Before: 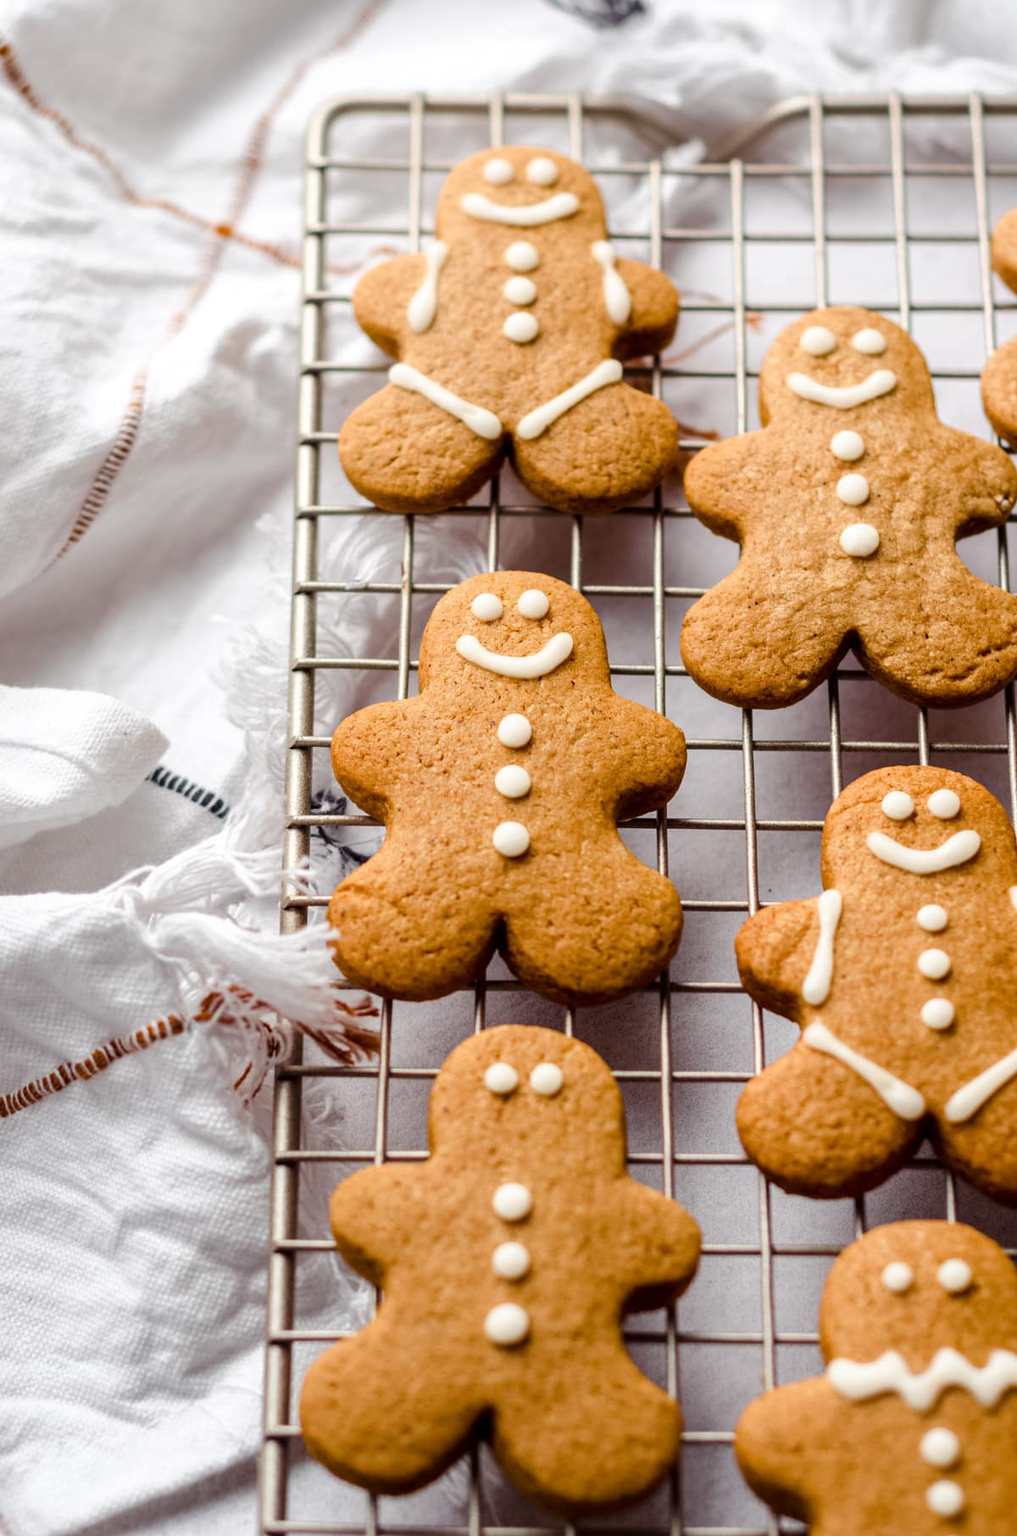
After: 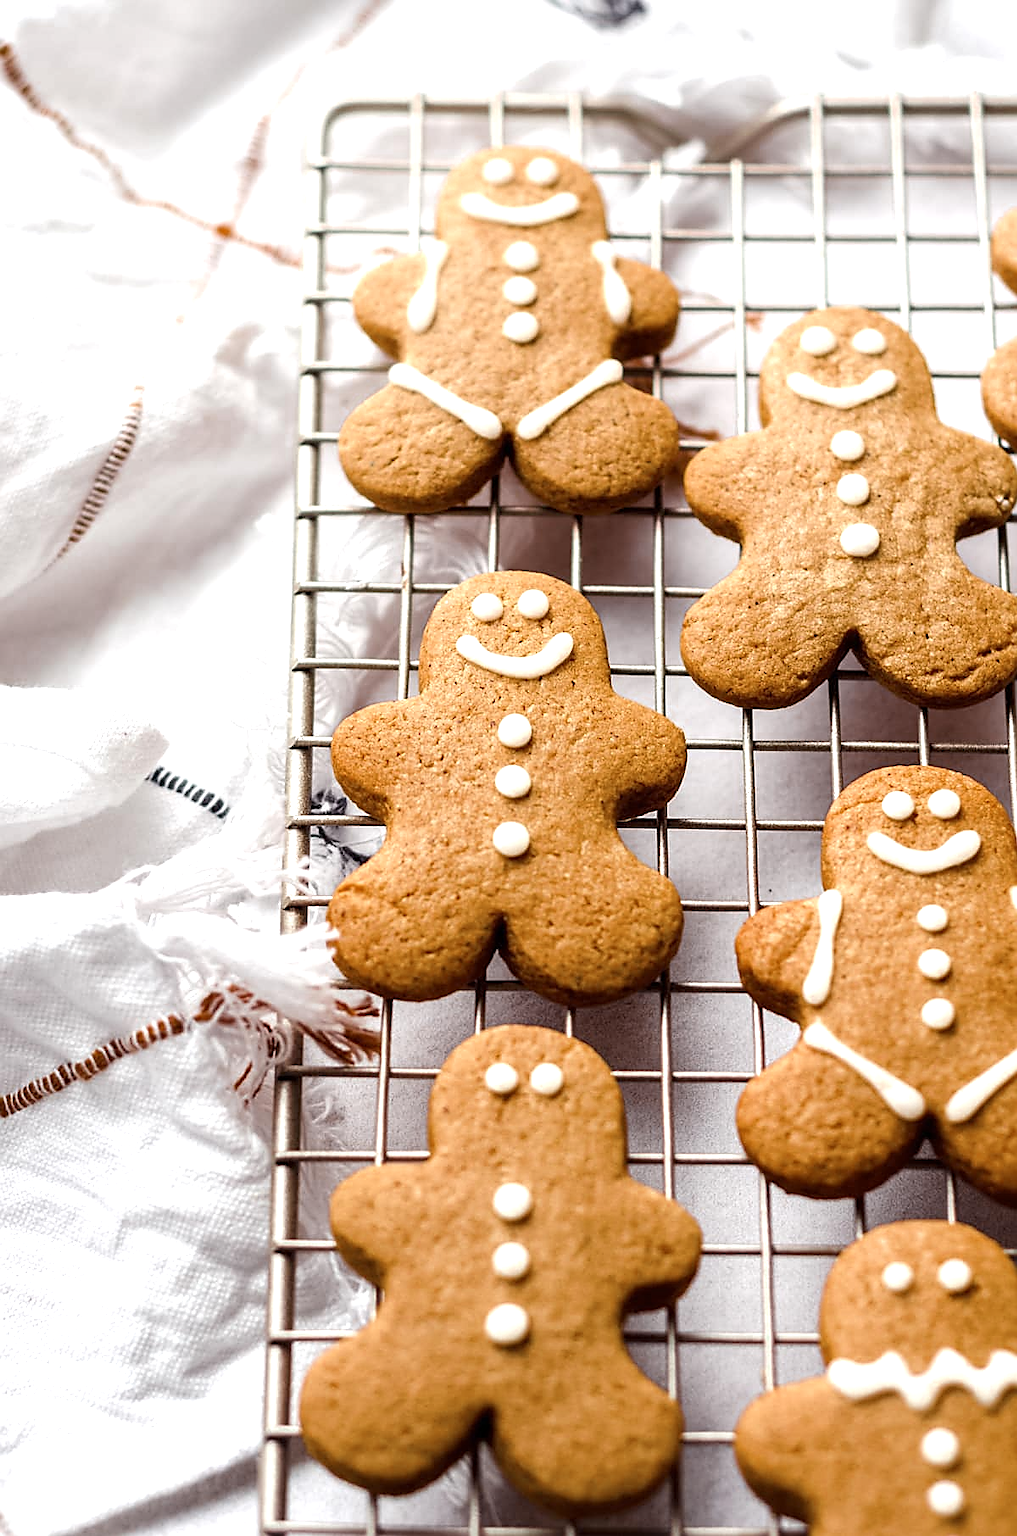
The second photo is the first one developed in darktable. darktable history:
exposure: exposure 0.65 EV, compensate exposure bias true, compensate highlight preservation false
sharpen: radius 1.393, amount 1.234, threshold 0.735
color zones: curves: ch0 [(0, 0.5) (0.125, 0.4) (0.25, 0.5) (0.375, 0.4) (0.5, 0.4) (0.625, 0.6) (0.75, 0.6) (0.875, 0.5)]; ch1 [(0, 0.35) (0.125, 0.45) (0.25, 0.35) (0.375, 0.35) (0.5, 0.35) (0.625, 0.35) (0.75, 0.45) (0.875, 0.35)]; ch2 [(0, 0.6) (0.125, 0.5) (0.25, 0.5) (0.375, 0.6) (0.5, 0.6) (0.625, 0.5) (0.75, 0.5) (0.875, 0.5)]
